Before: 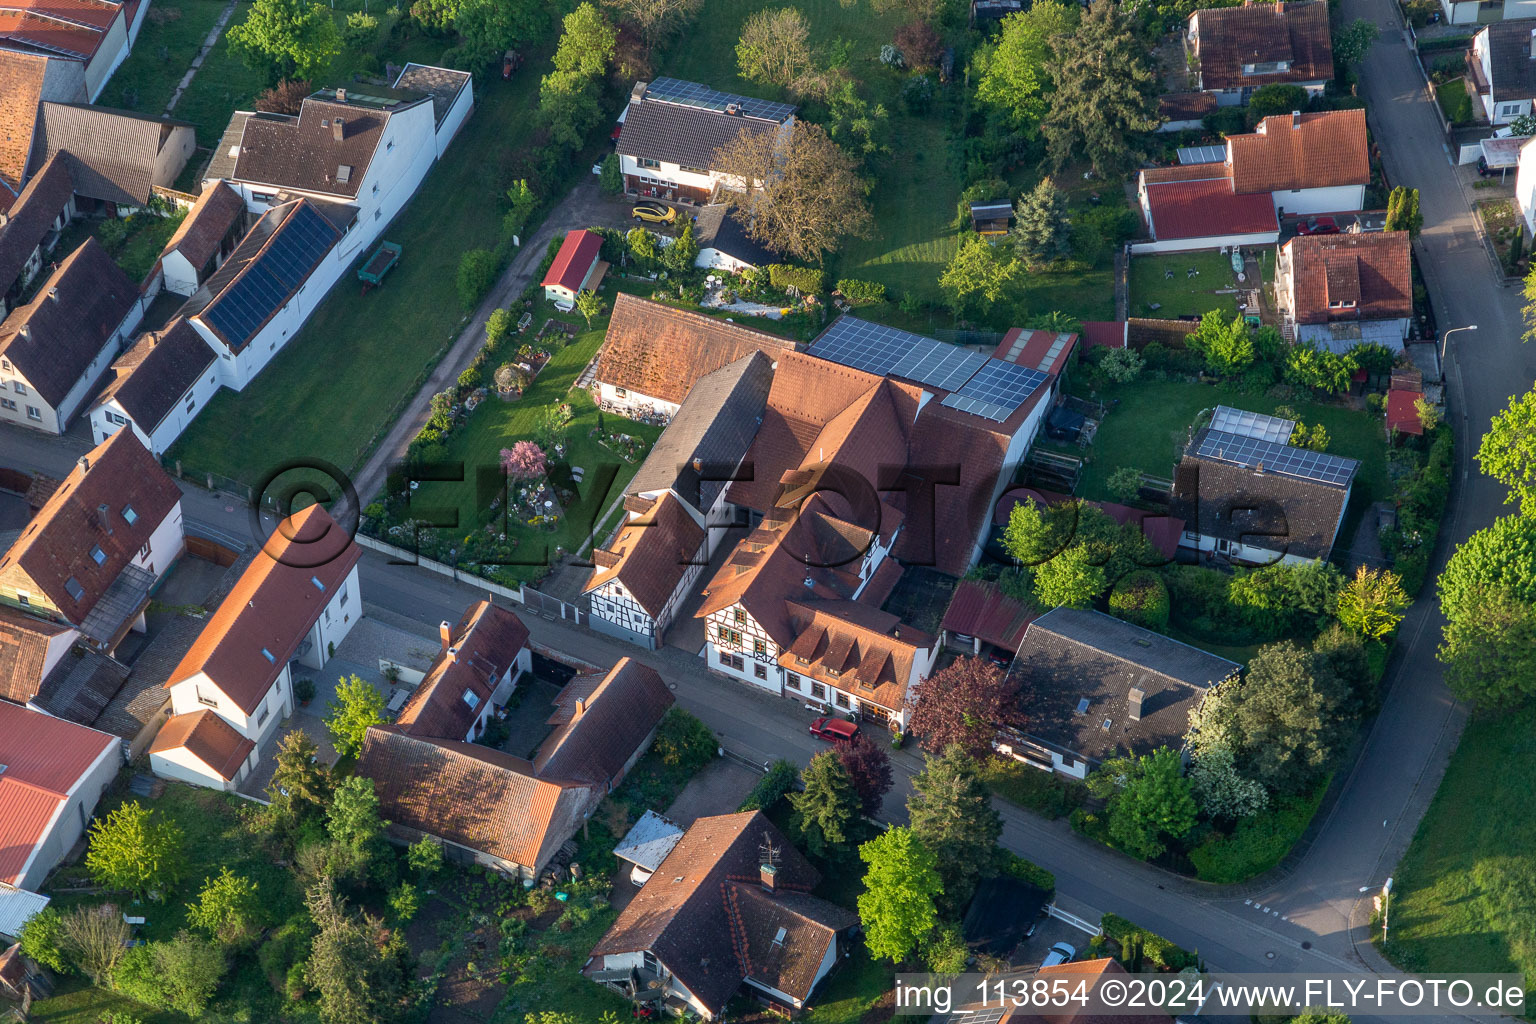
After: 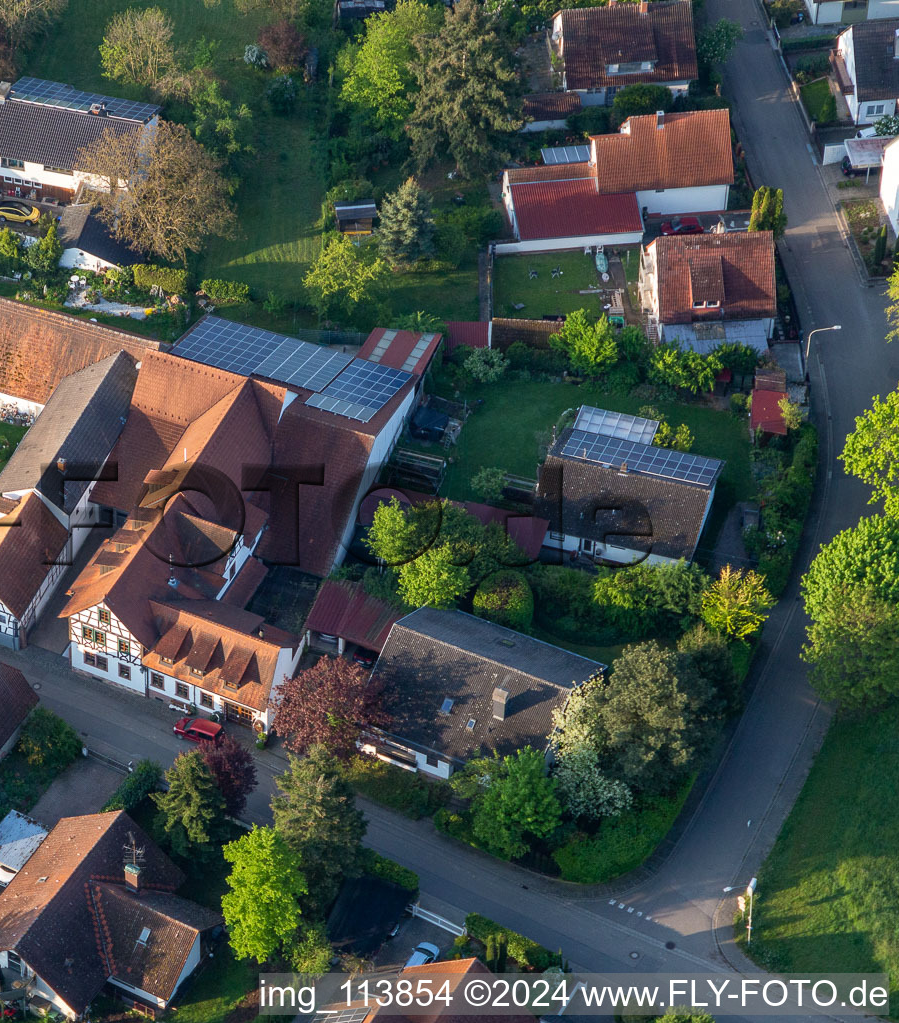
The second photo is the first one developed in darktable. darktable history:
crop: left 41.427%
